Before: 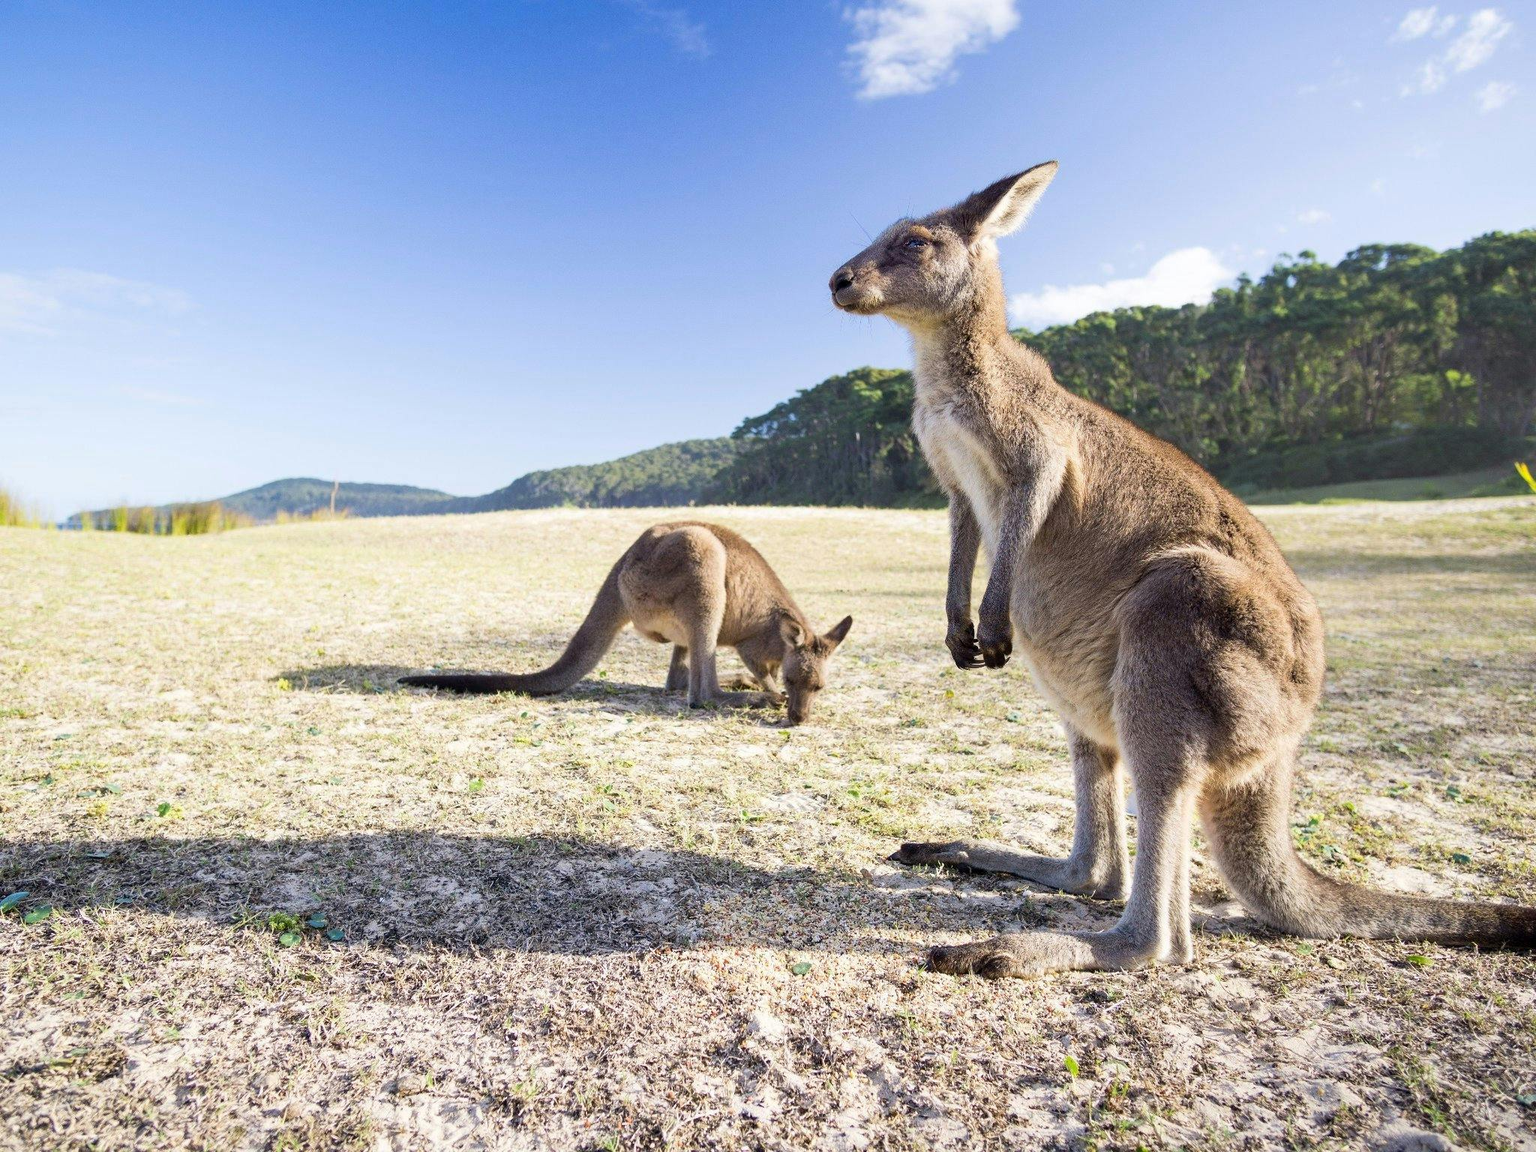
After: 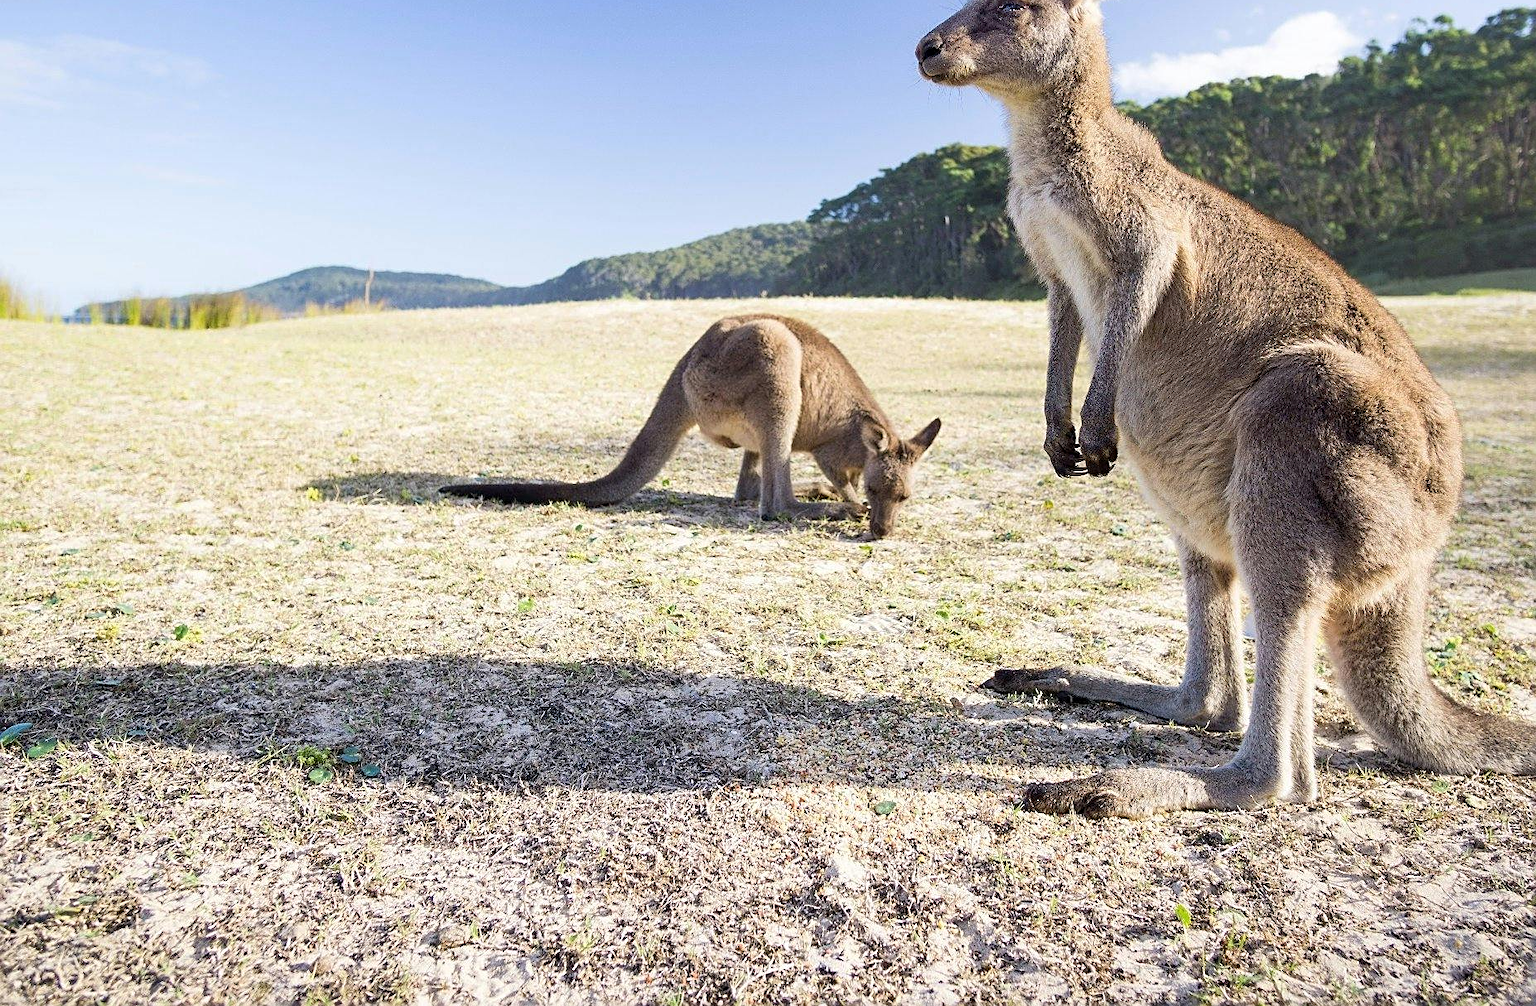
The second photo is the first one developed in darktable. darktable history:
crop: top 20.618%, right 9.417%, bottom 0.216%
sharpen: on, module defaults
